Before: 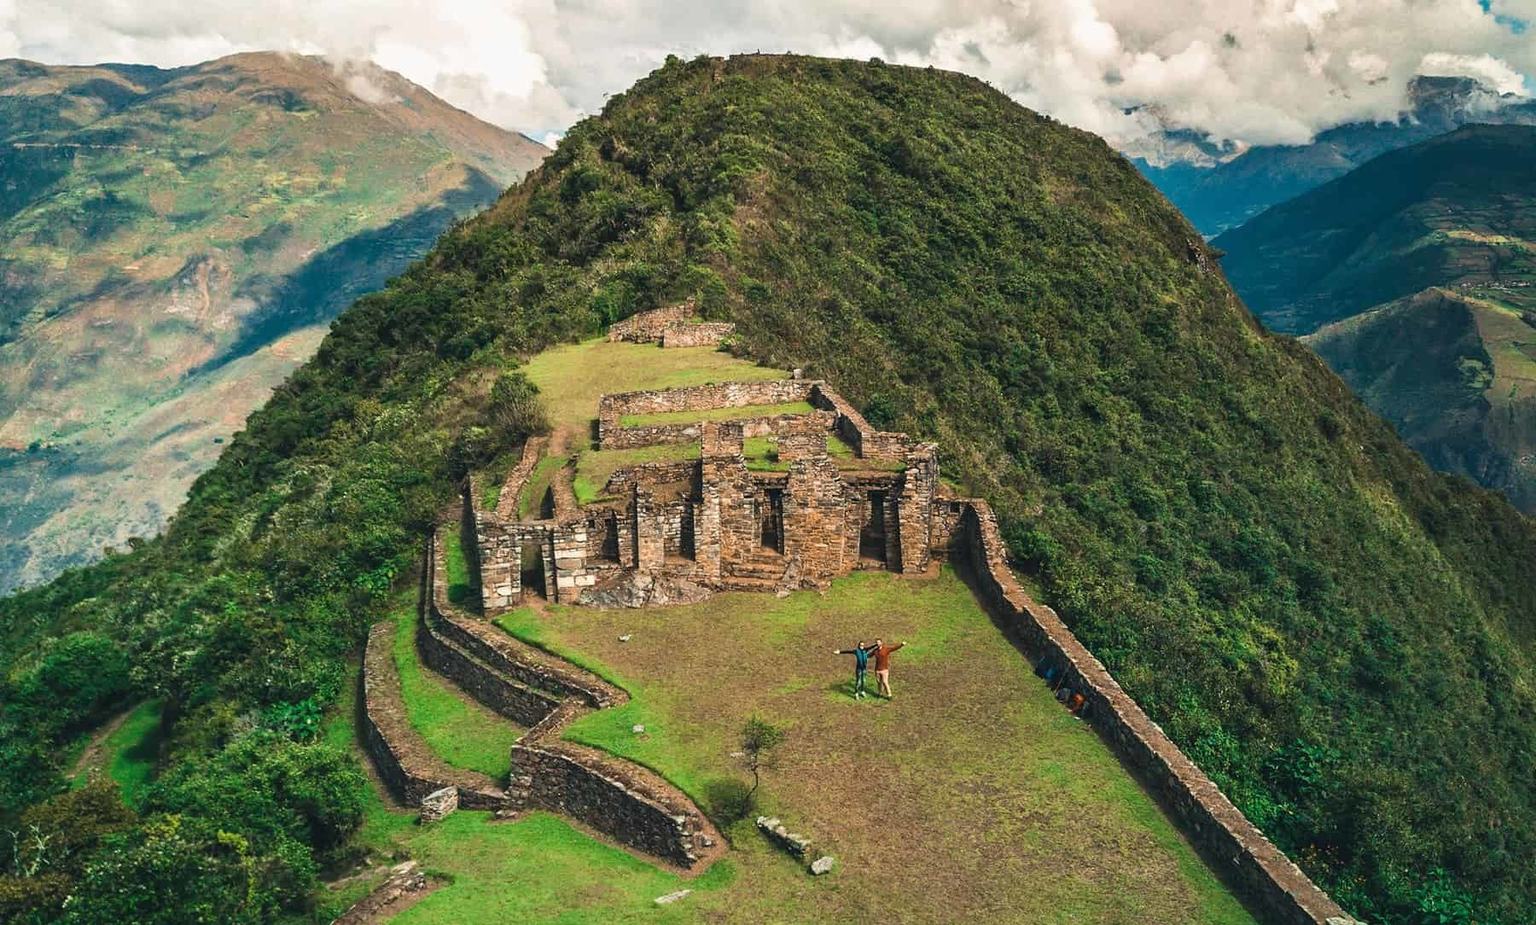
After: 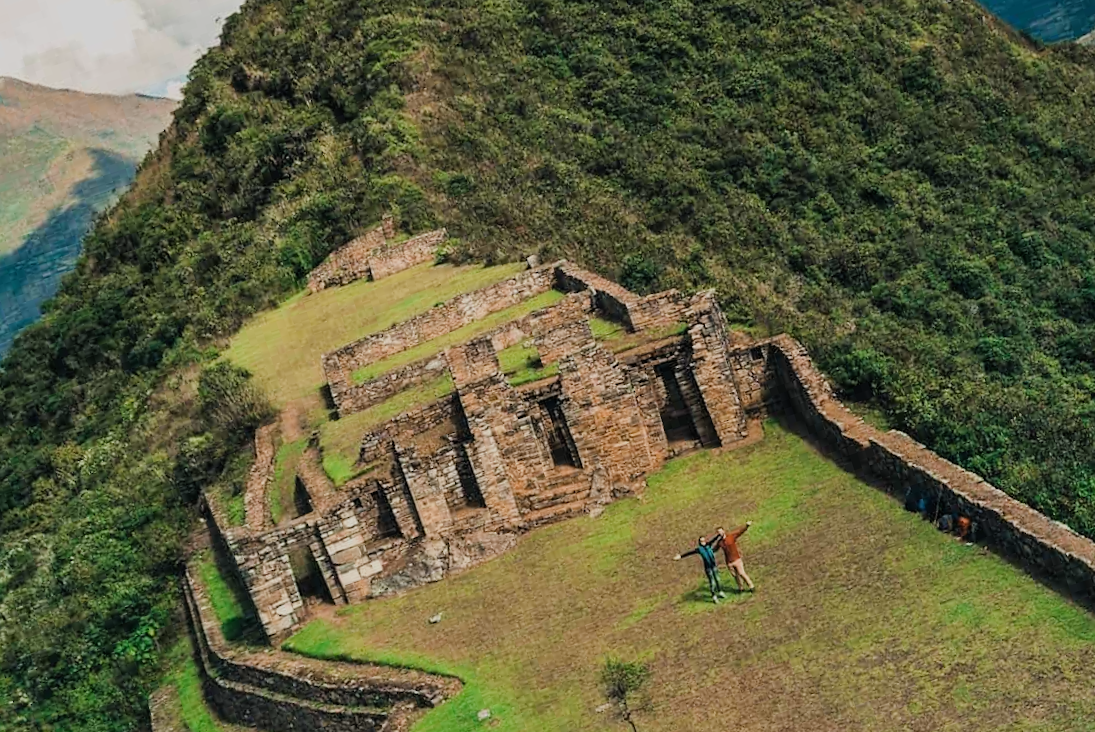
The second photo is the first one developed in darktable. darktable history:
filmic rgb: black relative exposure -7.65 EV, white relative exposure 4.56 EV, hardness 3.61, iterations of high-quality reconstruction 0
crop and rotate: angle 17.98°, left 6.778%, right 4.107%, bottom 1.109%
